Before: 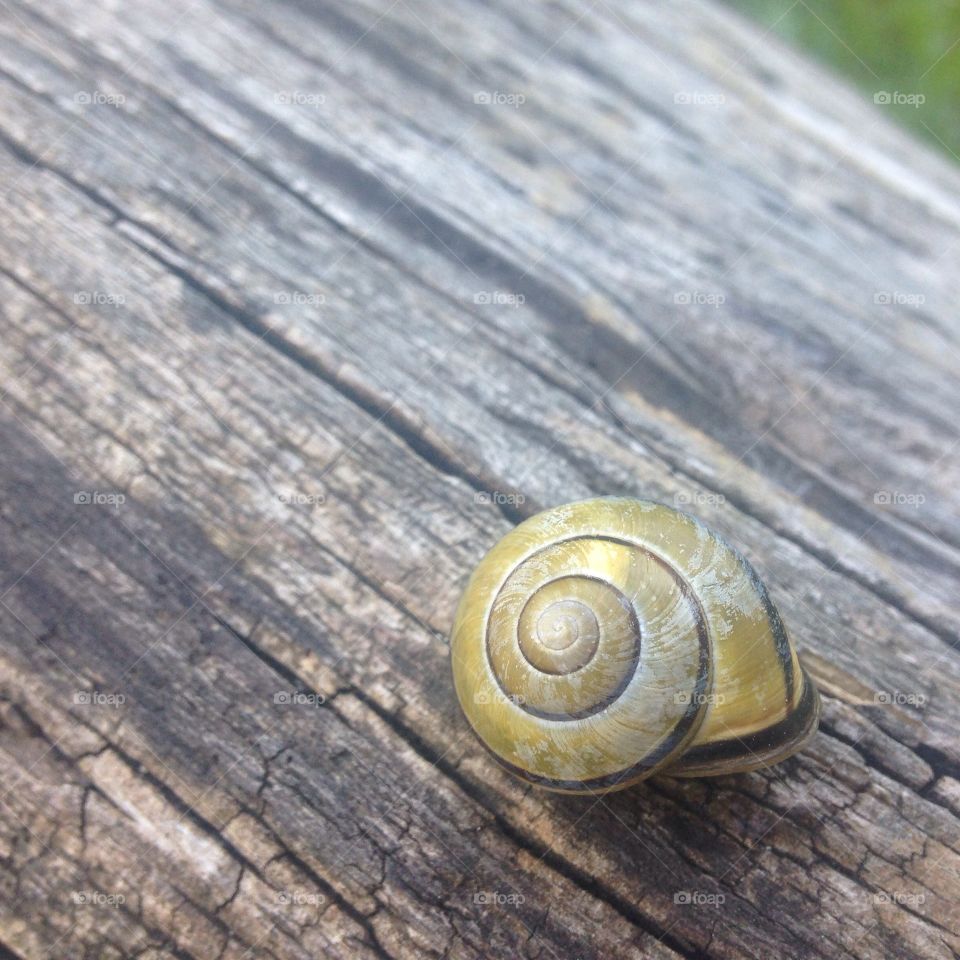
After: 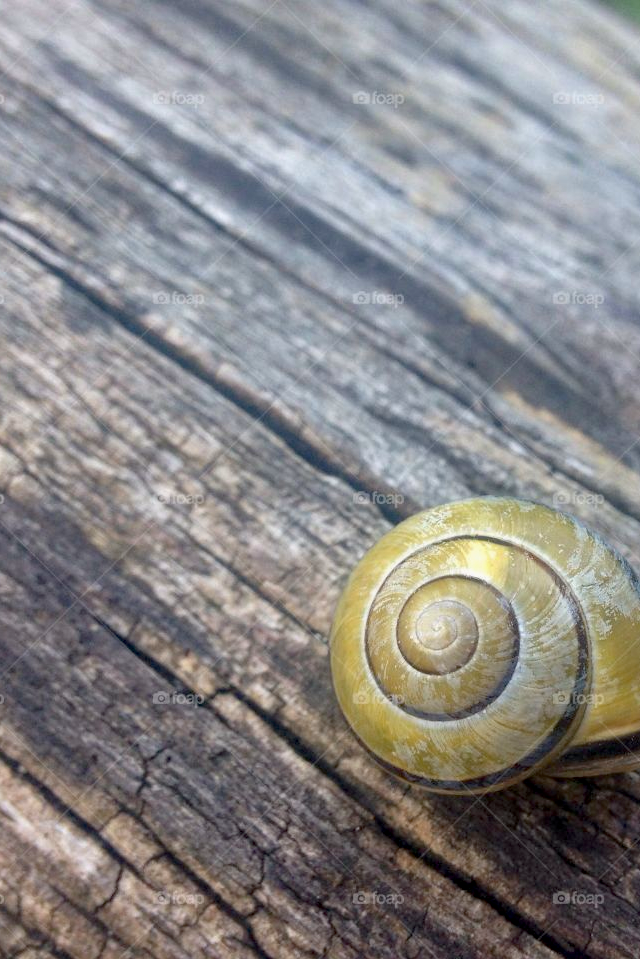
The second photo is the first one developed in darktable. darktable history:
haze removal: strength 0.291, distance 0.252, compatibility mode true, adaptive false
exposure: black level correction 0.009, exposure -0.159 EV, compensate exposure bias true, compensate highlight preservation false
crop and rotate: left 12.668%, right 20.636%
